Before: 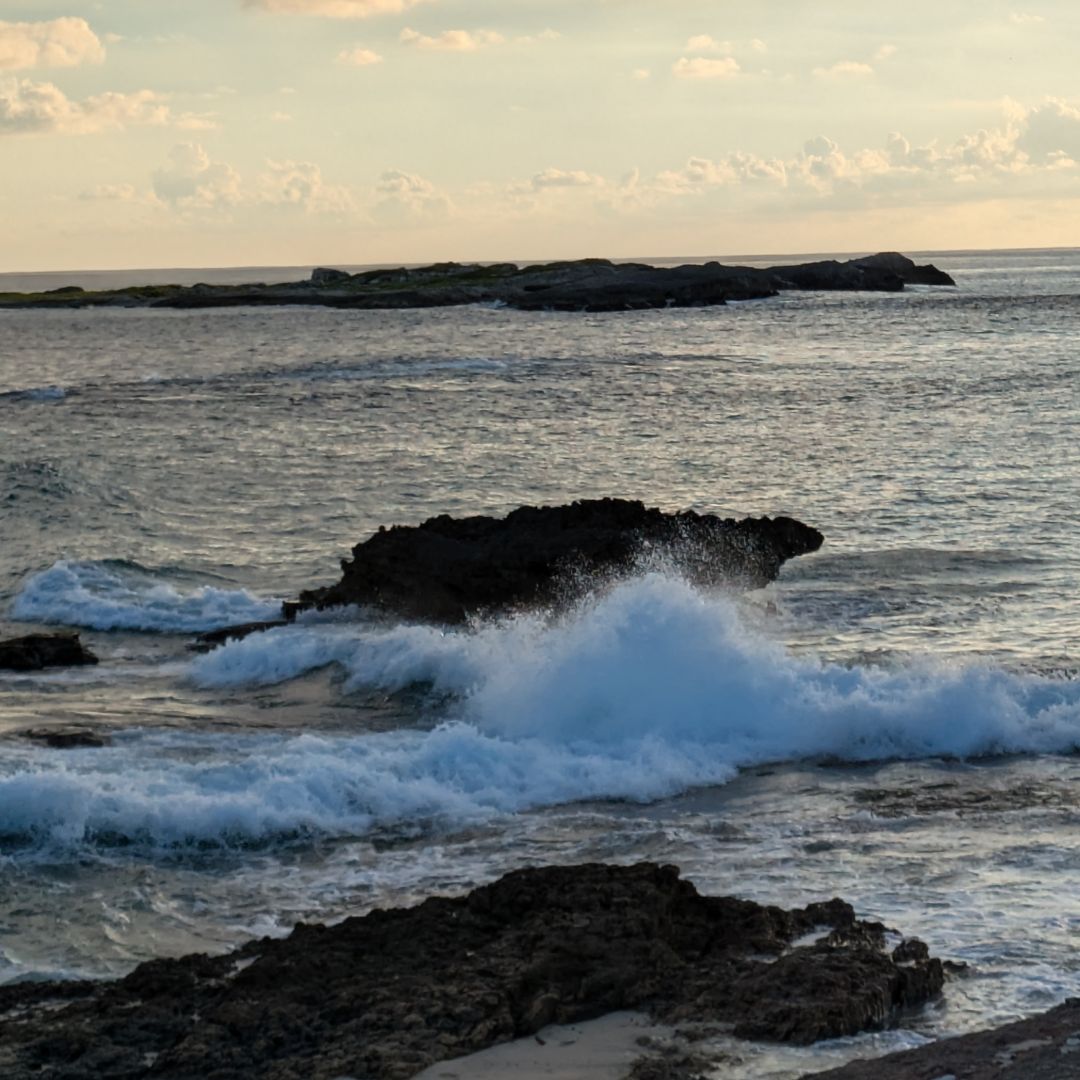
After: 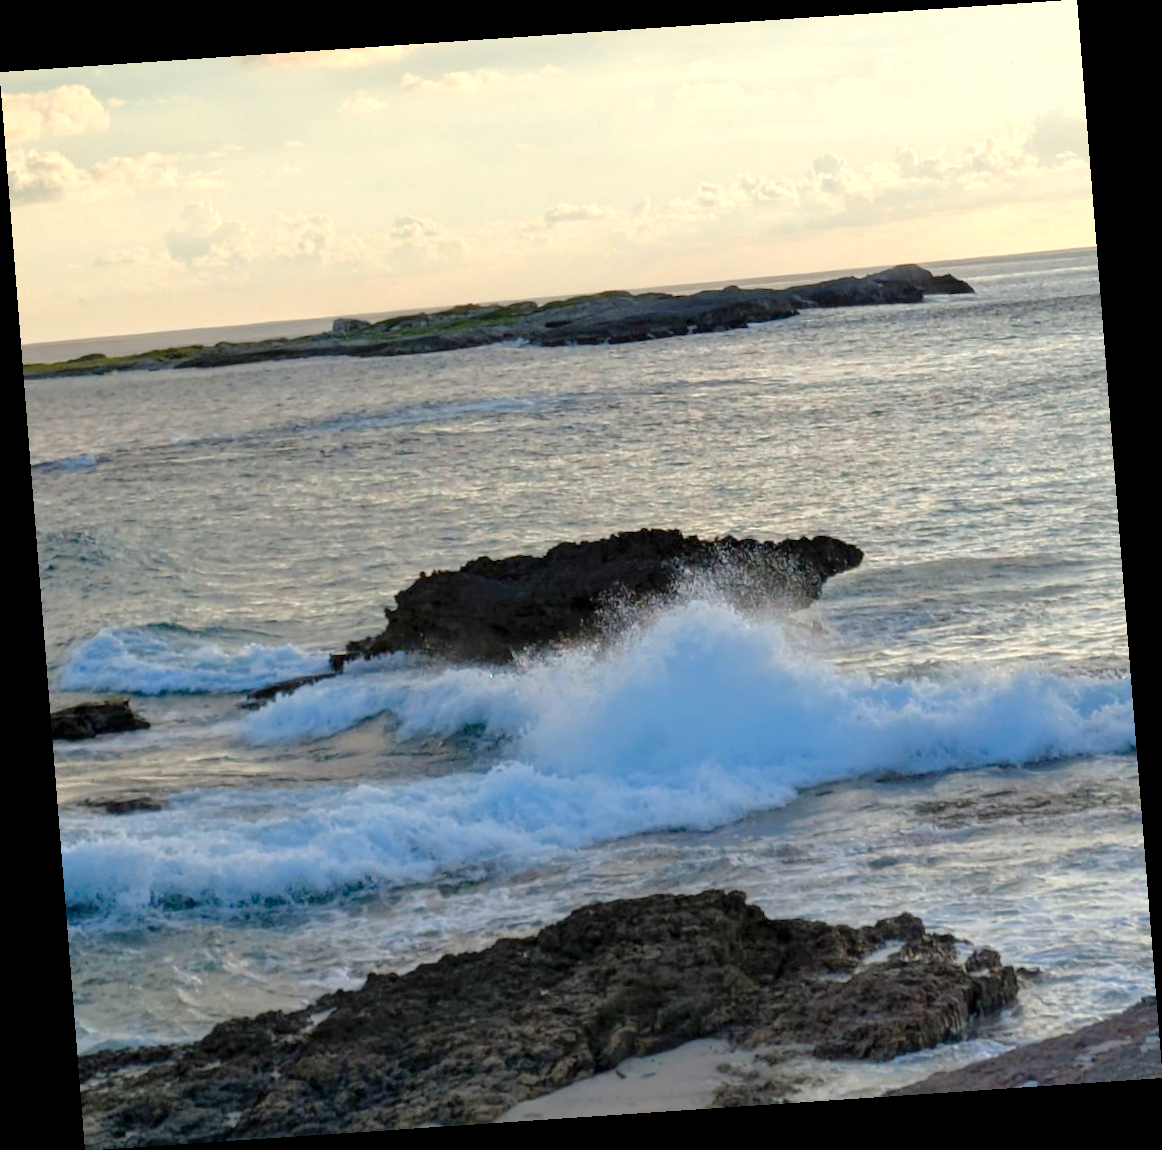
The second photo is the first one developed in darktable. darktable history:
exposure: exposure 0.426 EV, compensate highlight preservation false
rotate and perspective: rotation -4.2°, shear 0.006, automatic cropping off
tone curve: curves: ch0 [(0, 0) (0.004, 0.008) (0.077, 0.156) (0.169, 0.29) (0.774, 0.774) (1, 1)], color space Lab, linked channels, preserve colors none
